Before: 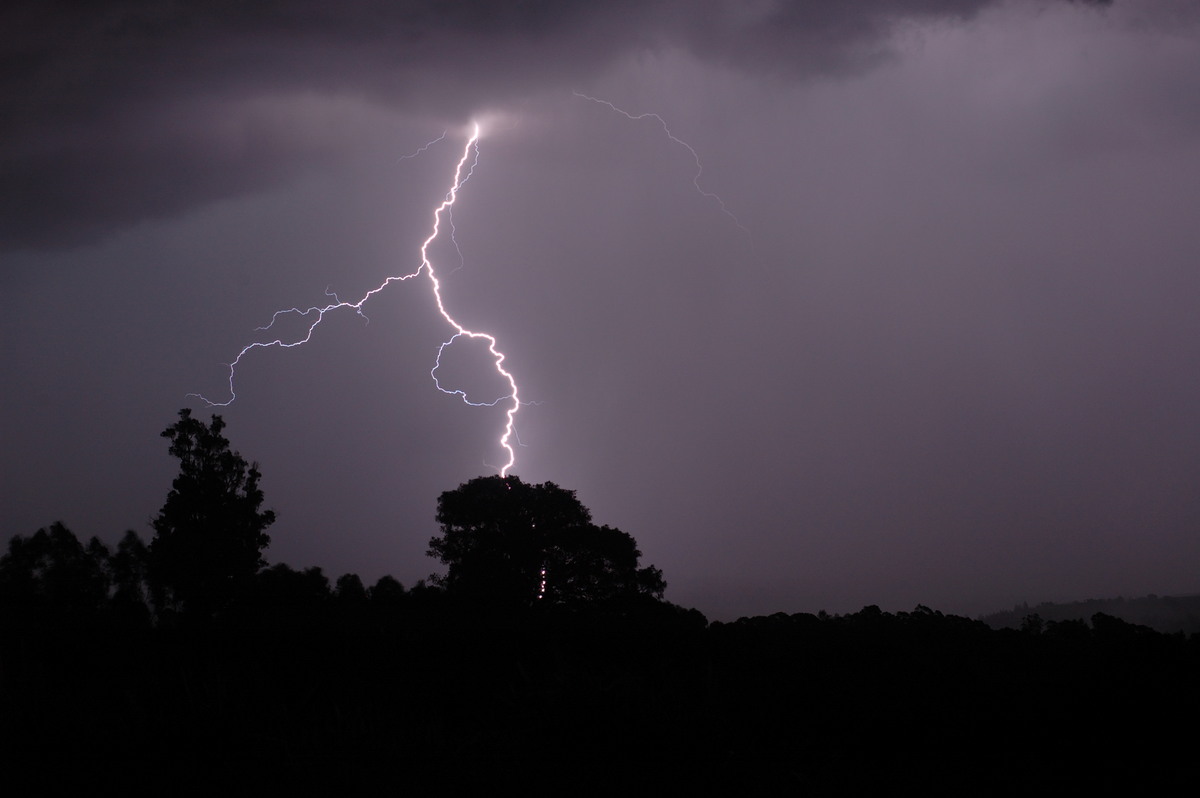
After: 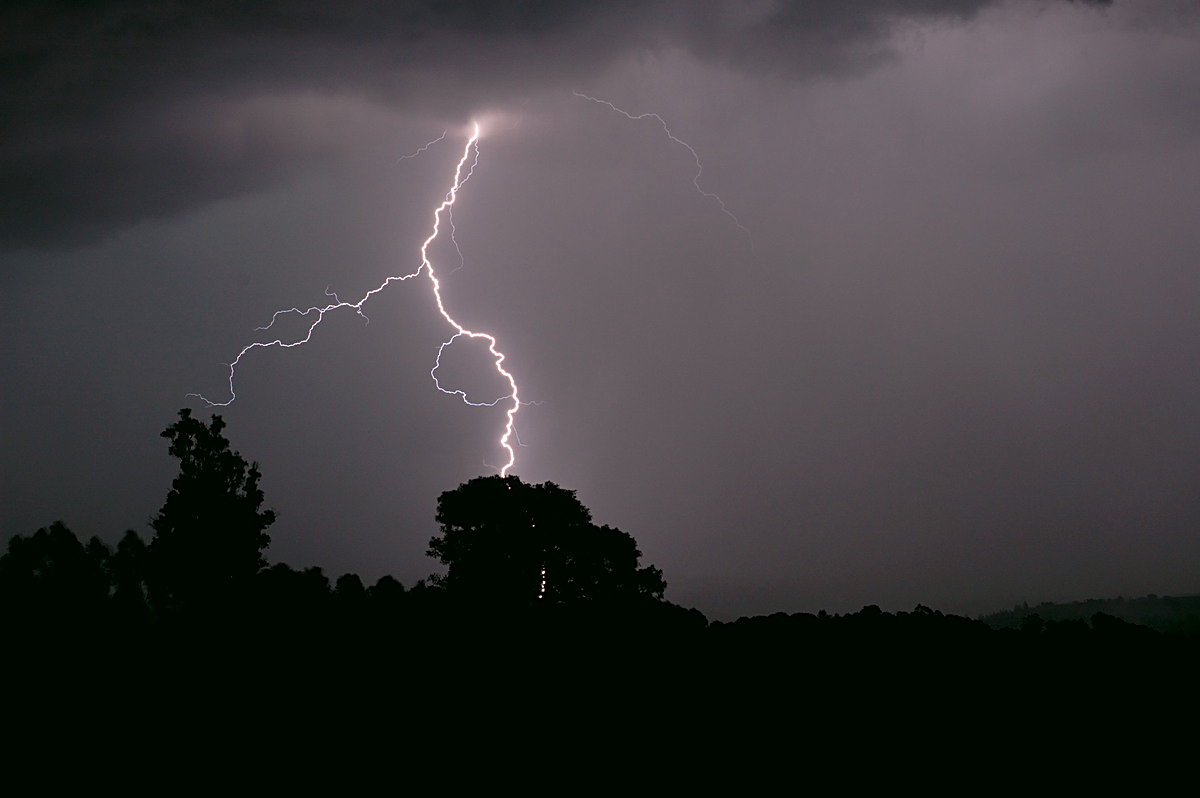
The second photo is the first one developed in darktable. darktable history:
sharpen: on, module defaults
color correction: highlights a* 4.02, highlights b* 4.98, shadows a* -7.55, shadows b* 4.98
